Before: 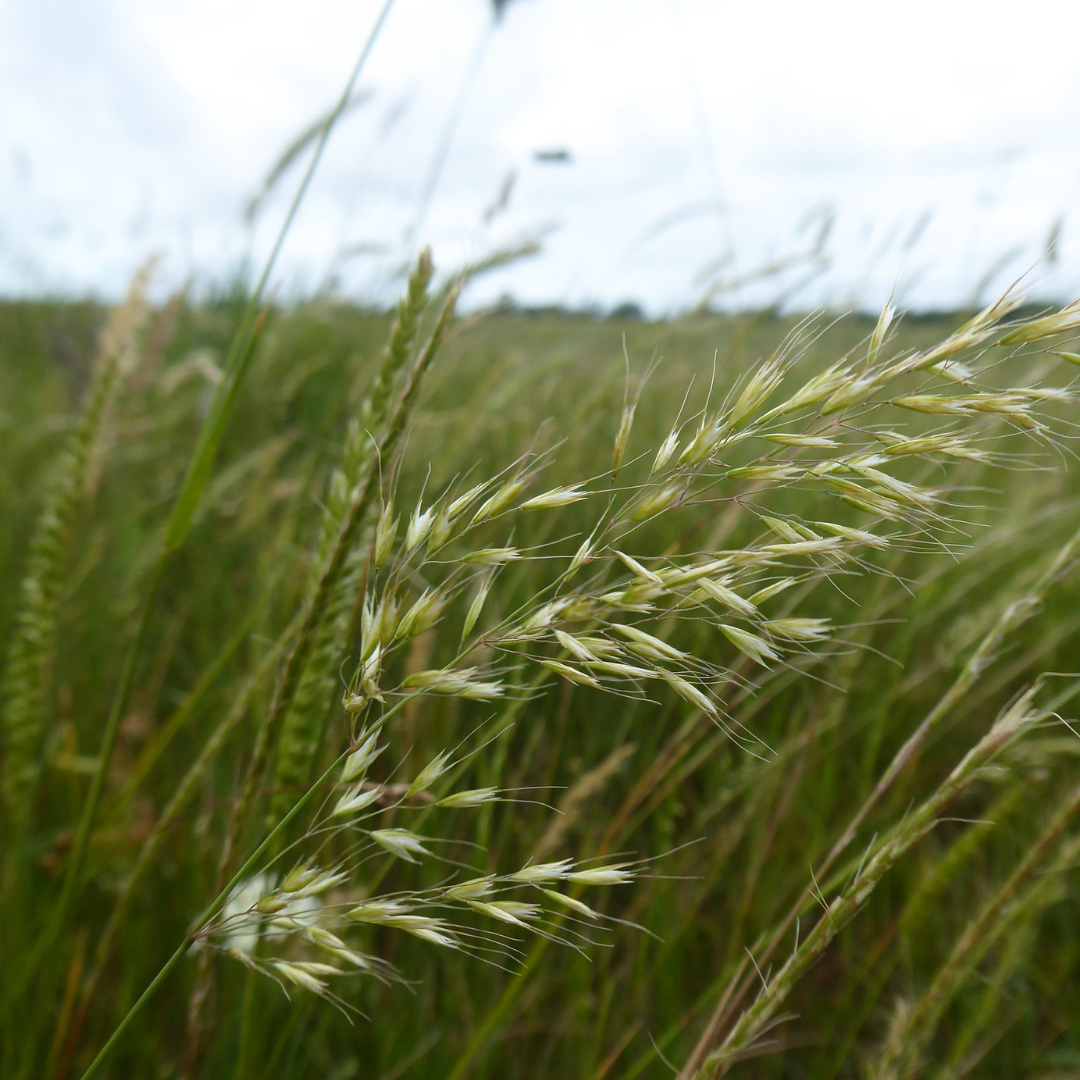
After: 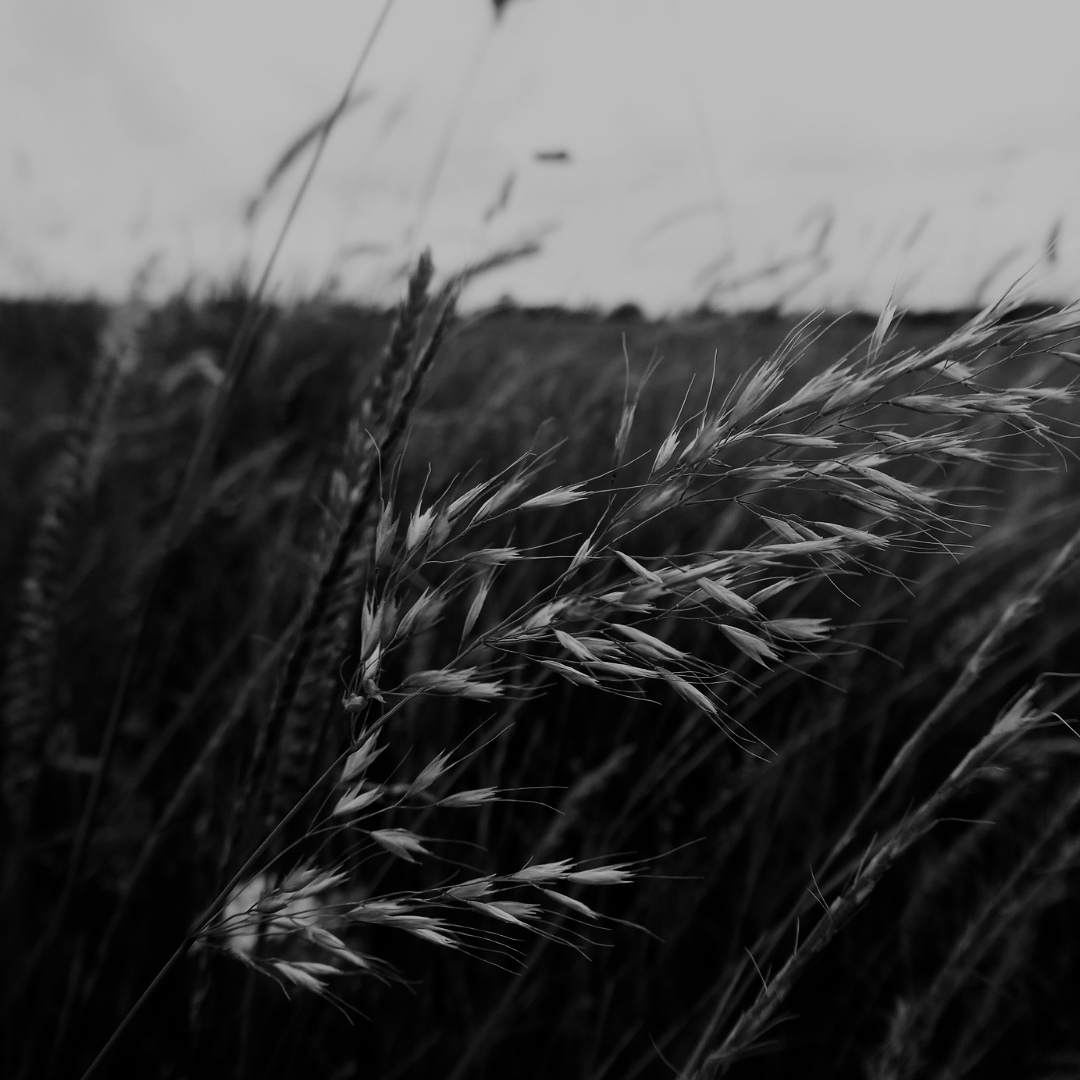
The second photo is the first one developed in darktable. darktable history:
sigmoid: contrast 1.7, skew -0.2, preserve hue 0%, red attenuation 0.1, red rotation 0.035, green attenuation 0.1, green rotation -0.017, blue attenuation 0.15, blue rotation -0.052, base primaries Rec2020
contrast brightness saturation: contrast -0.03, brightness -0.59, saturation -1
